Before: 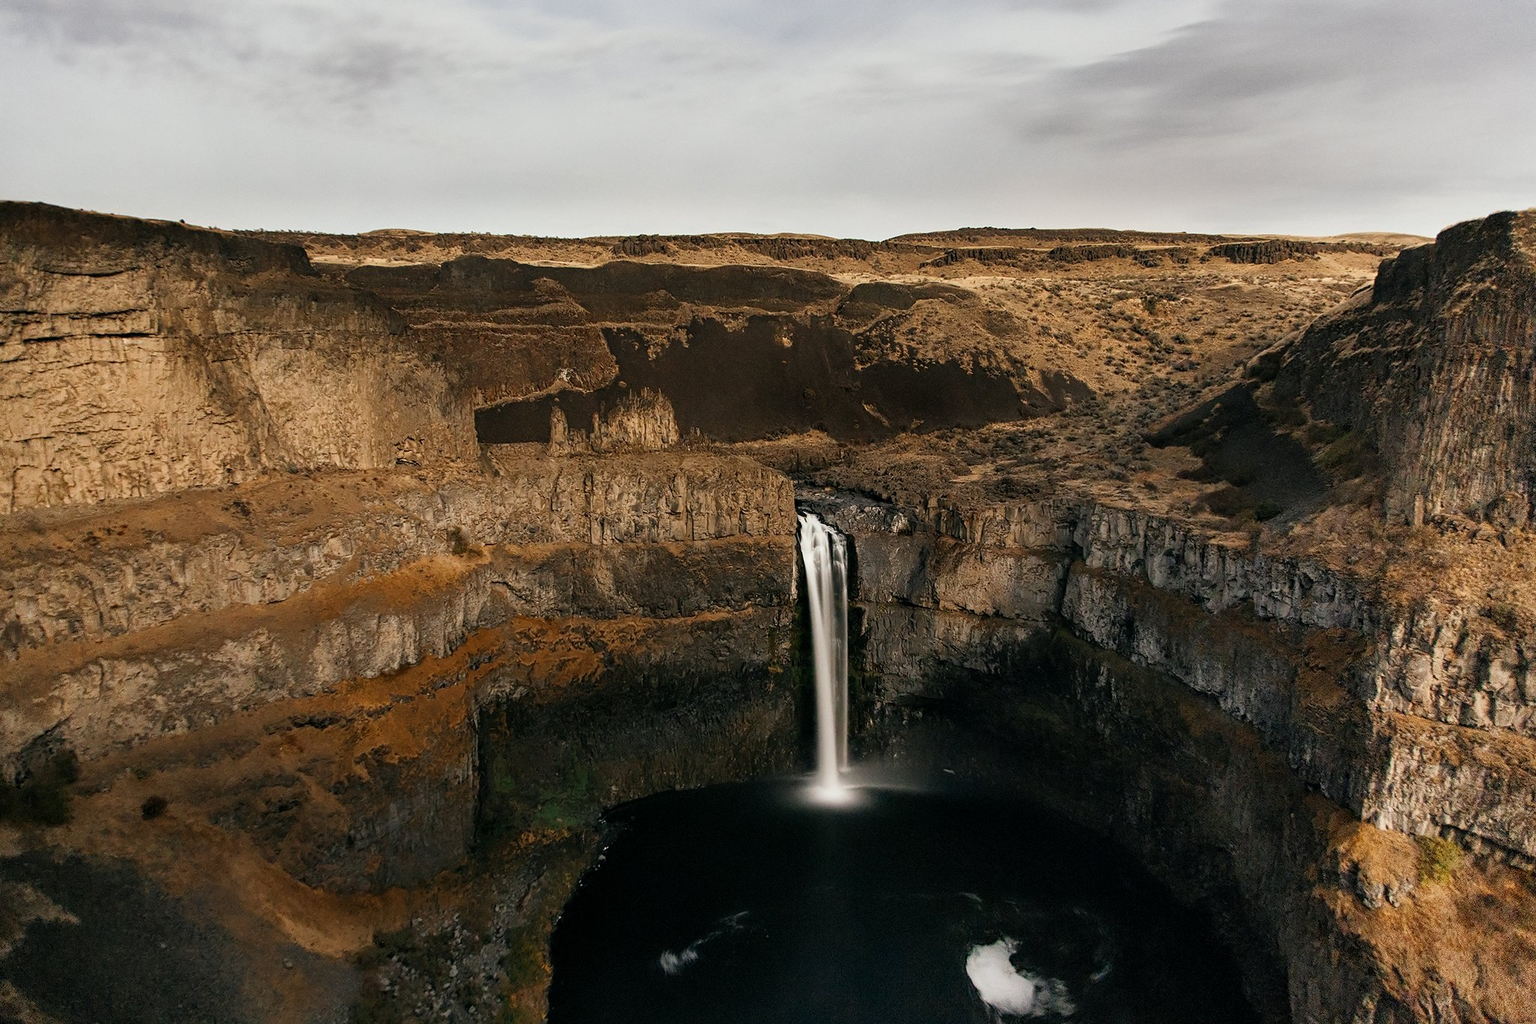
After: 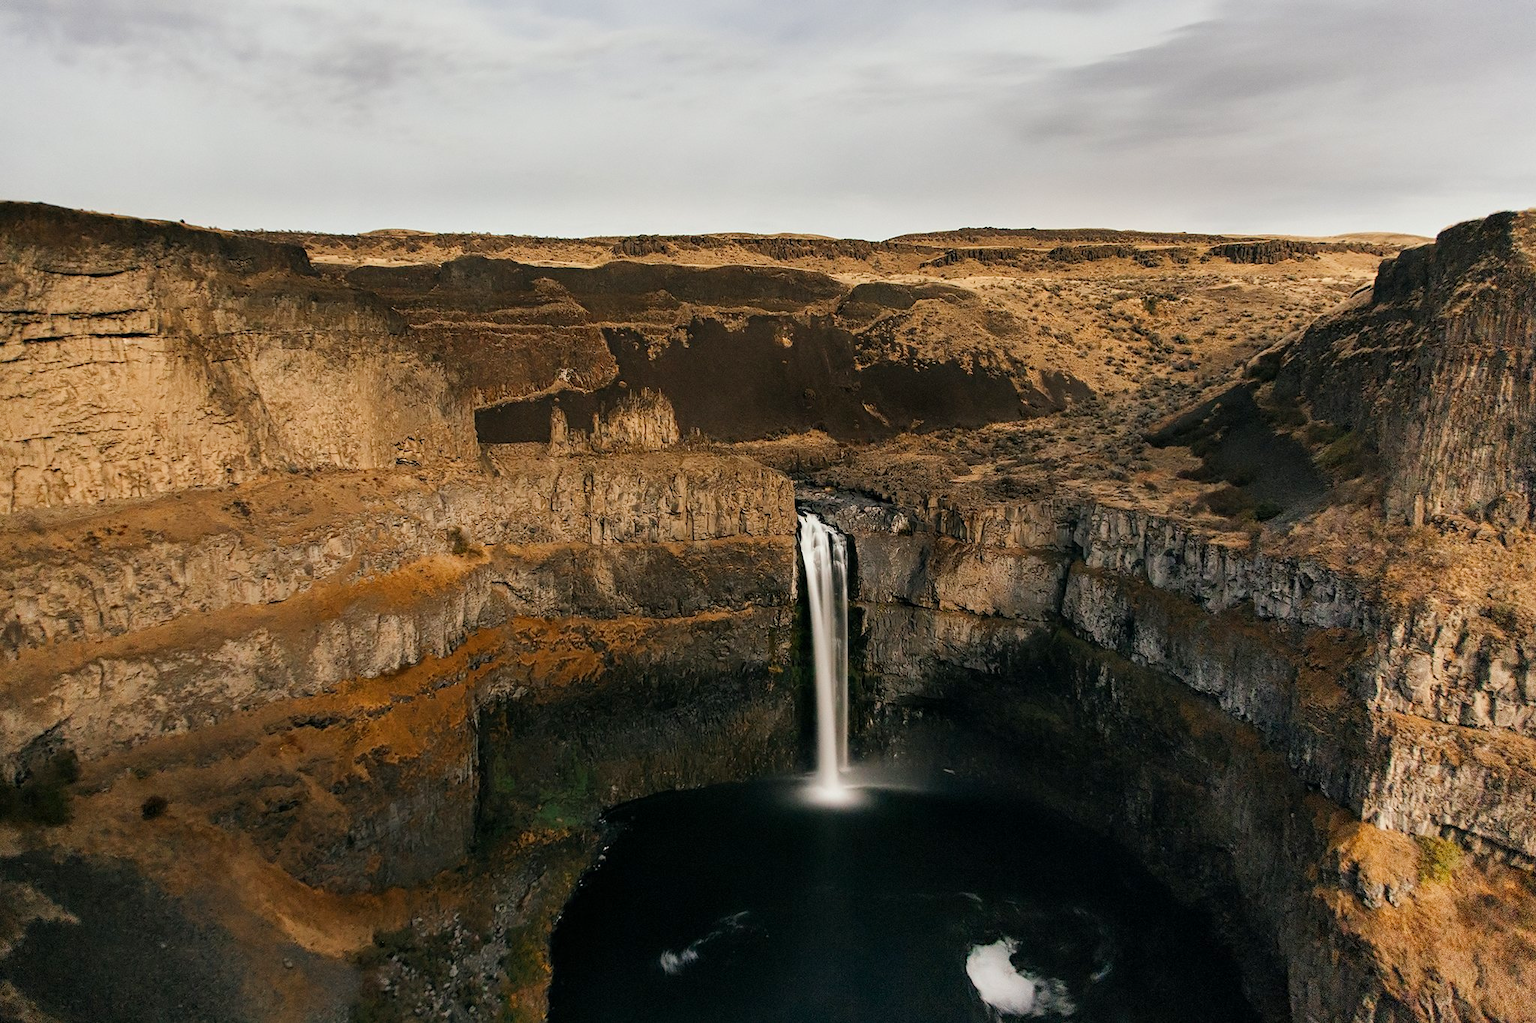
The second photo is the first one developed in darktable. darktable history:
color balance rgb: perceptual saturation grading › global saturation -3.192%, perceptual saturation grading › shadows -1.07%, perceptual brilliance grading › mid-tones 10.945%, perceptual brilliance grading › shadows 14.201%, global vibrance 20%
